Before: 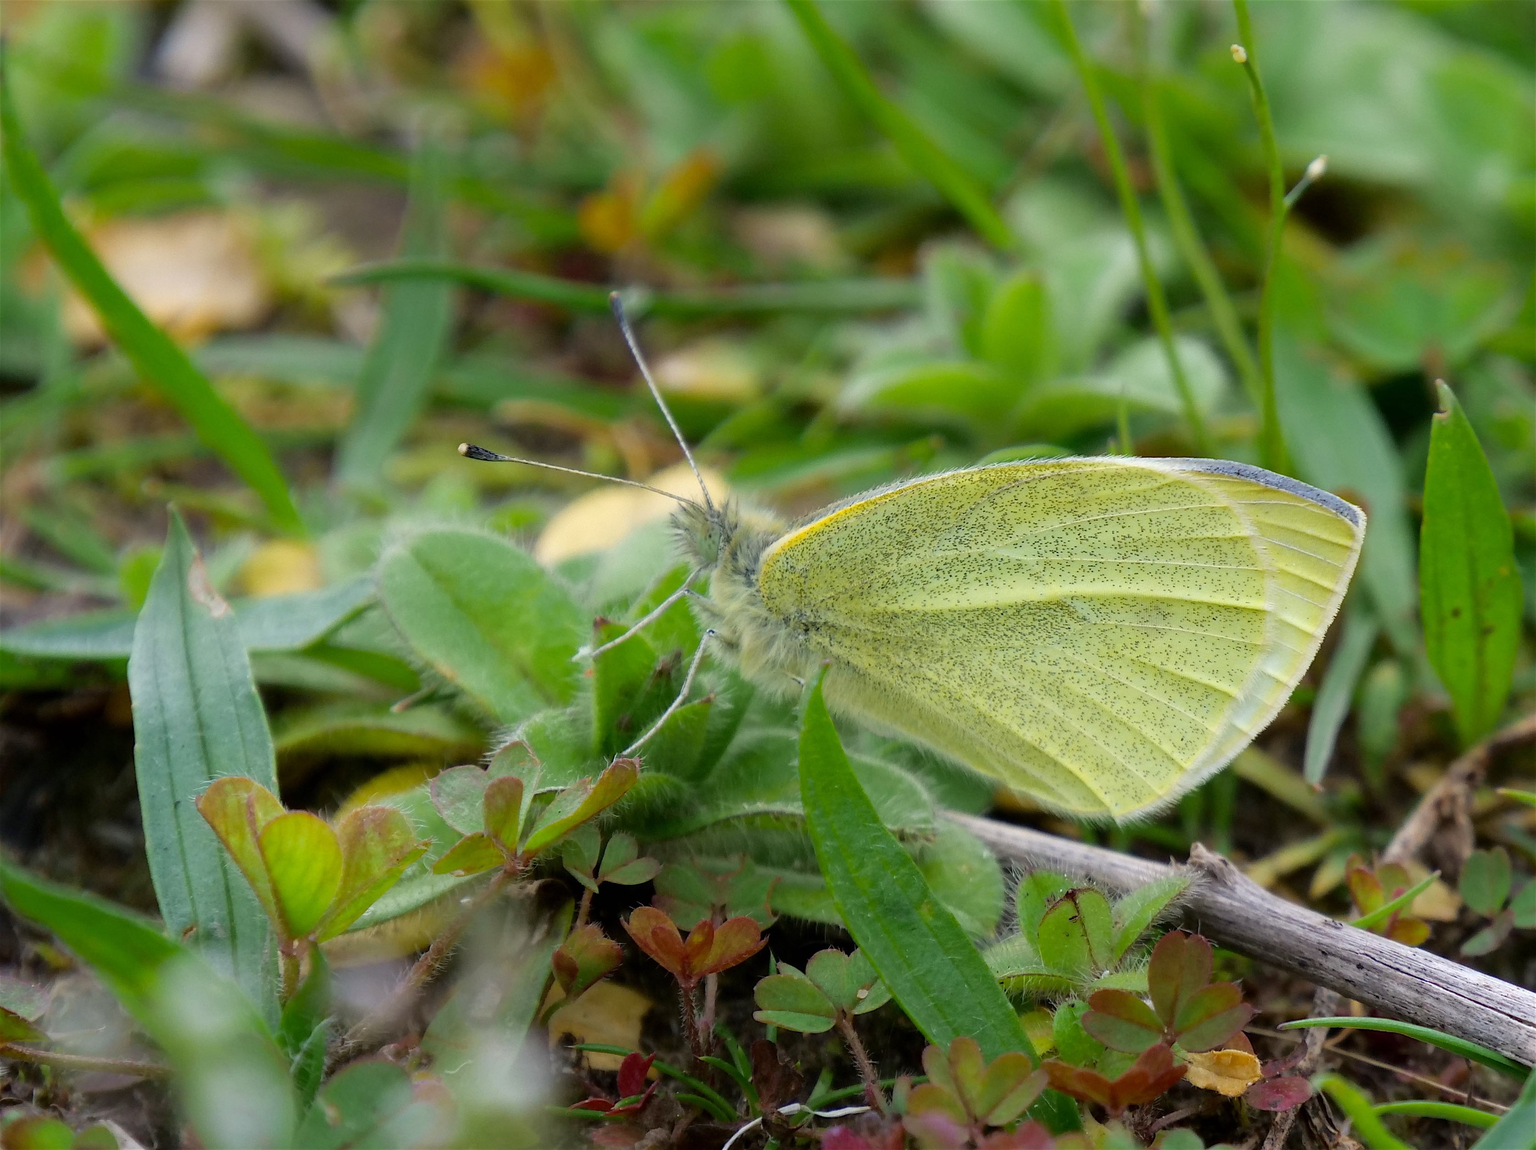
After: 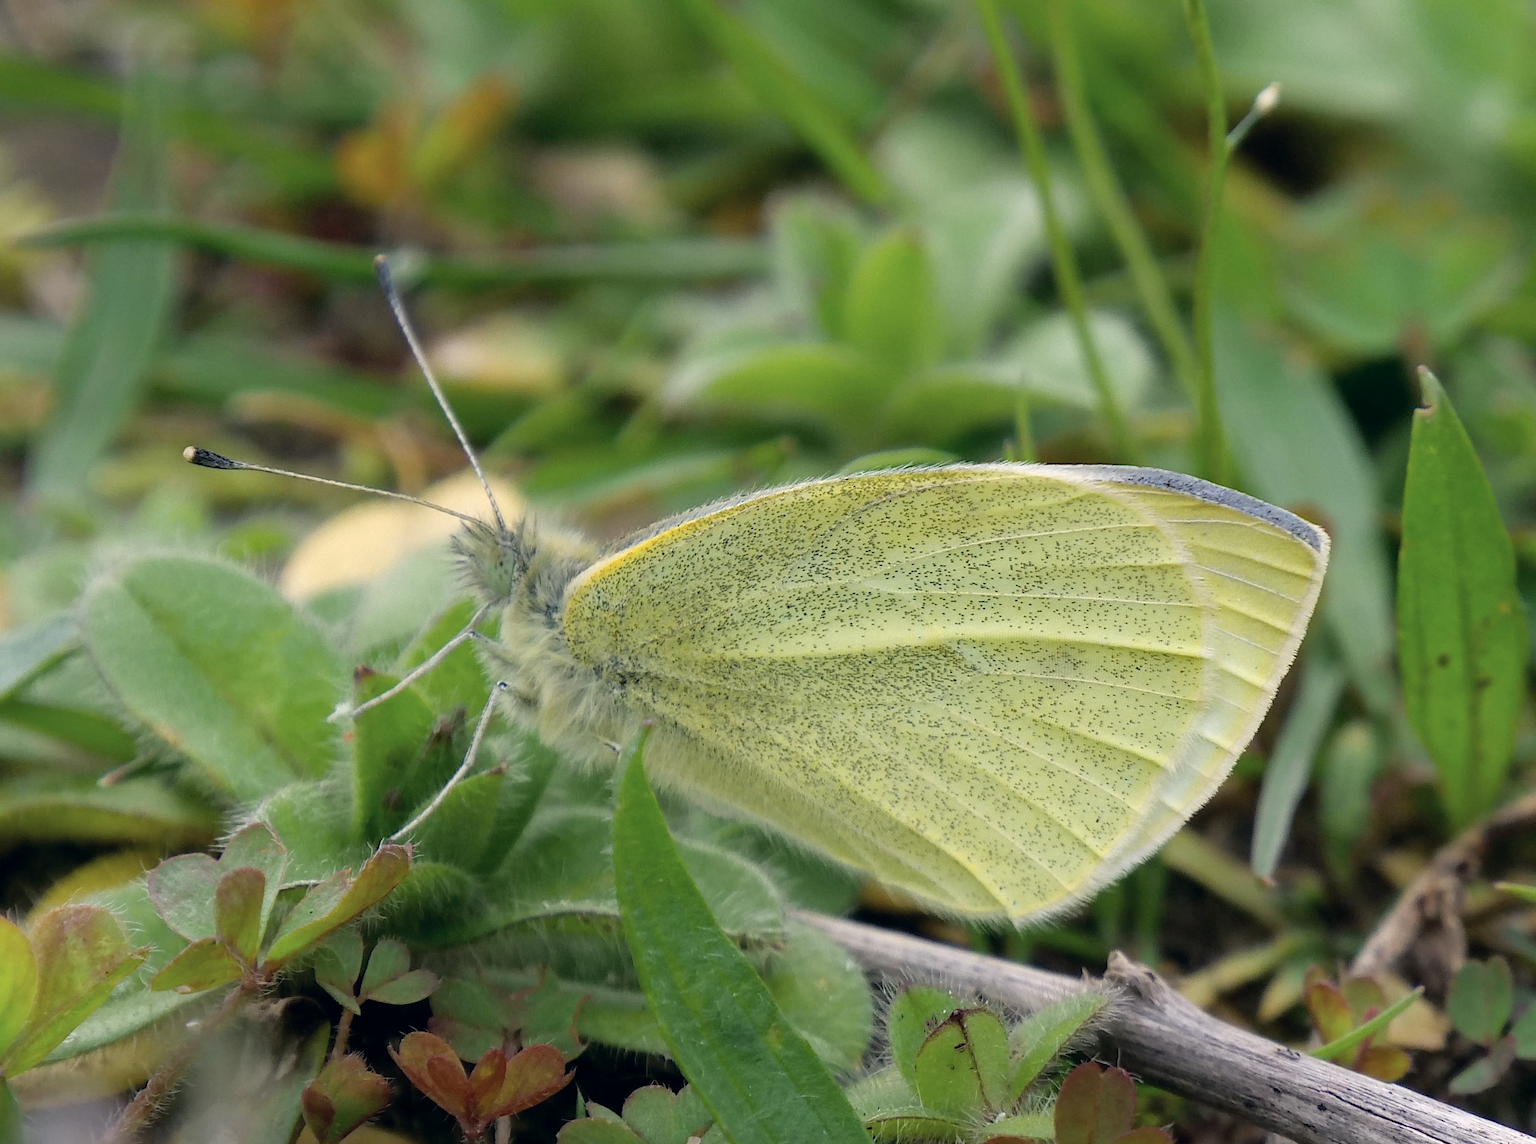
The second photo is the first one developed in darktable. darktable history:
crop and rotate: left 20.417%, top 7.863%, right 0.394%, bottom 13.348%
color correction: highlights a* 2.83, highlights b* 5.02, shadows a* -2.29, shadows b* -4.83, saturation 0.797
